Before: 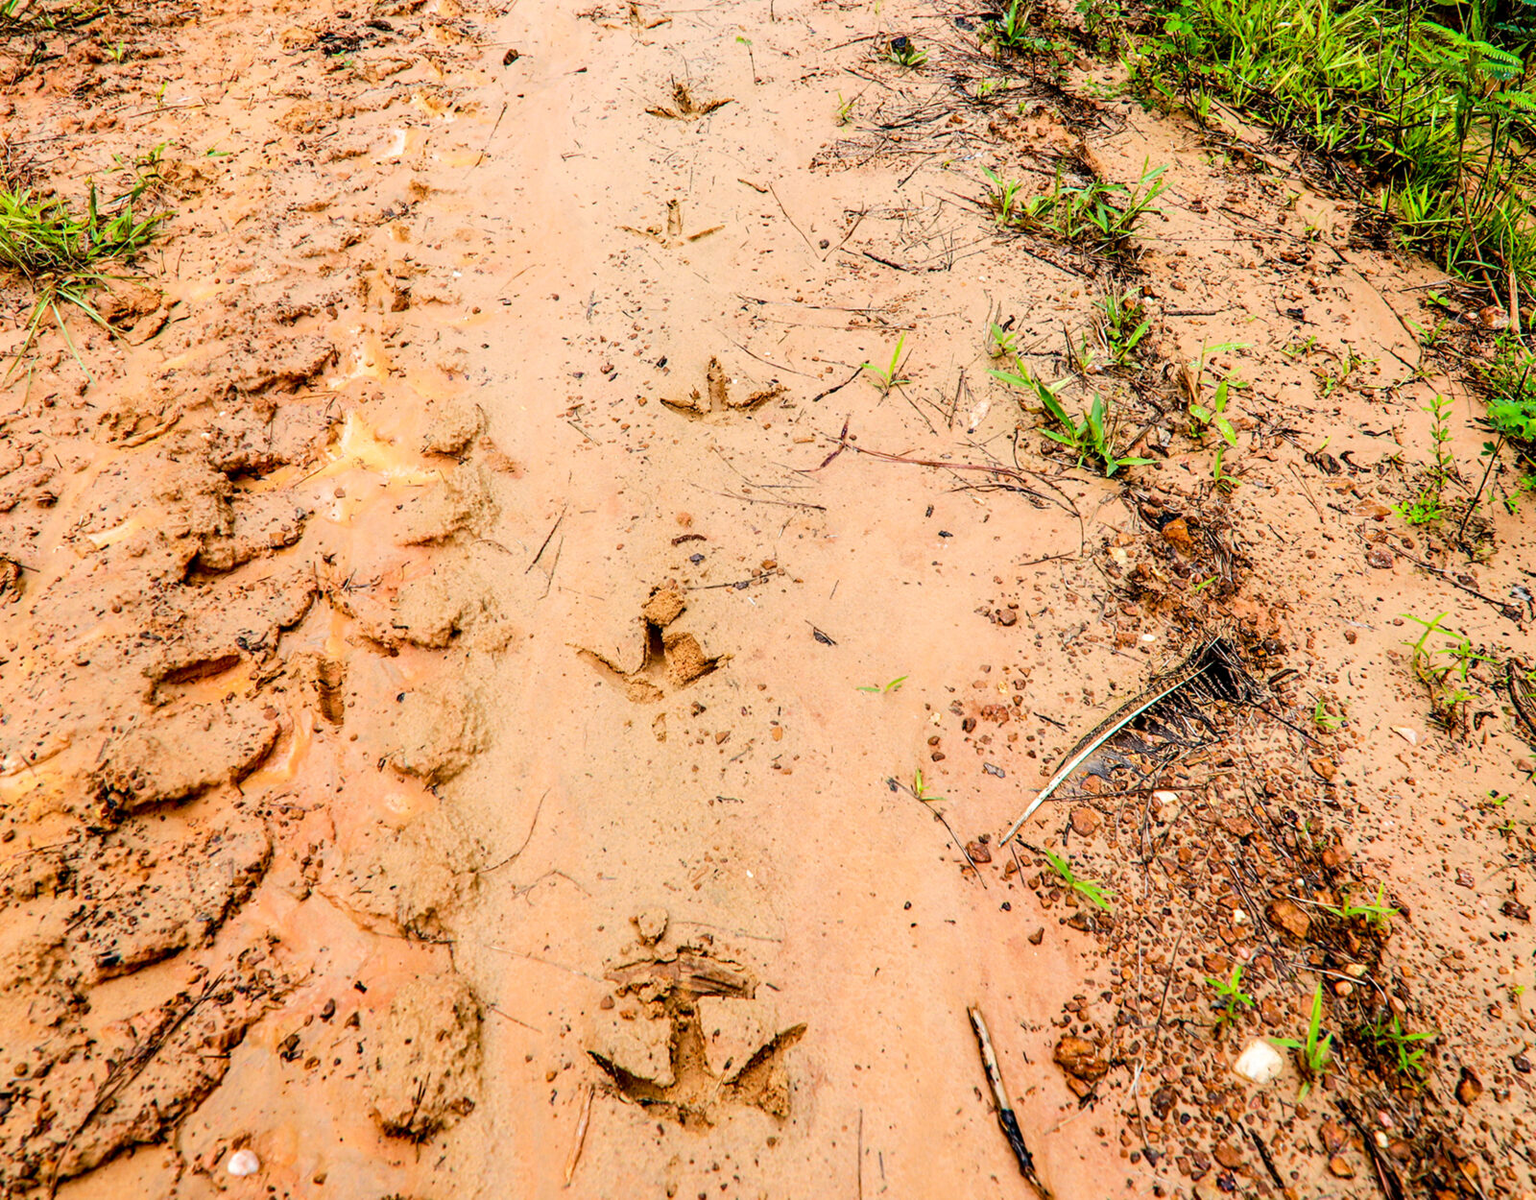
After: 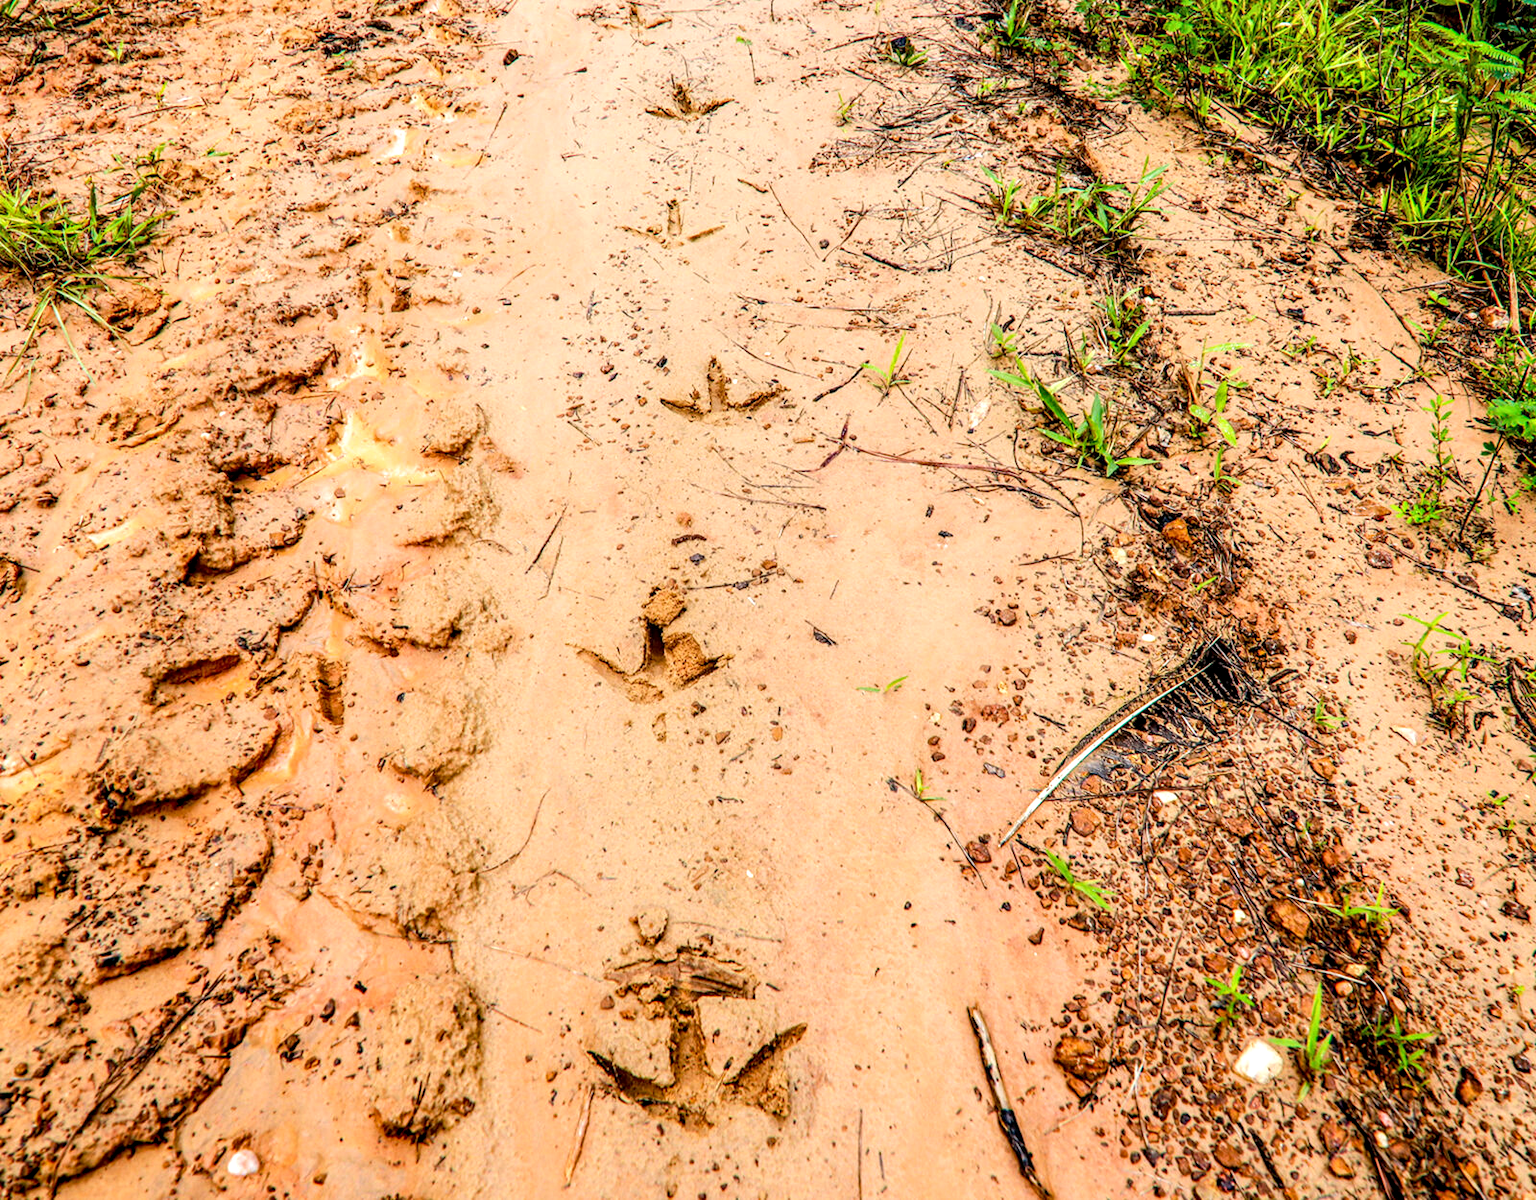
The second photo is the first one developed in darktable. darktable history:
exposure: exposure 0.163 EV, compensate highlight preservation false
local contrast: detail 130%
